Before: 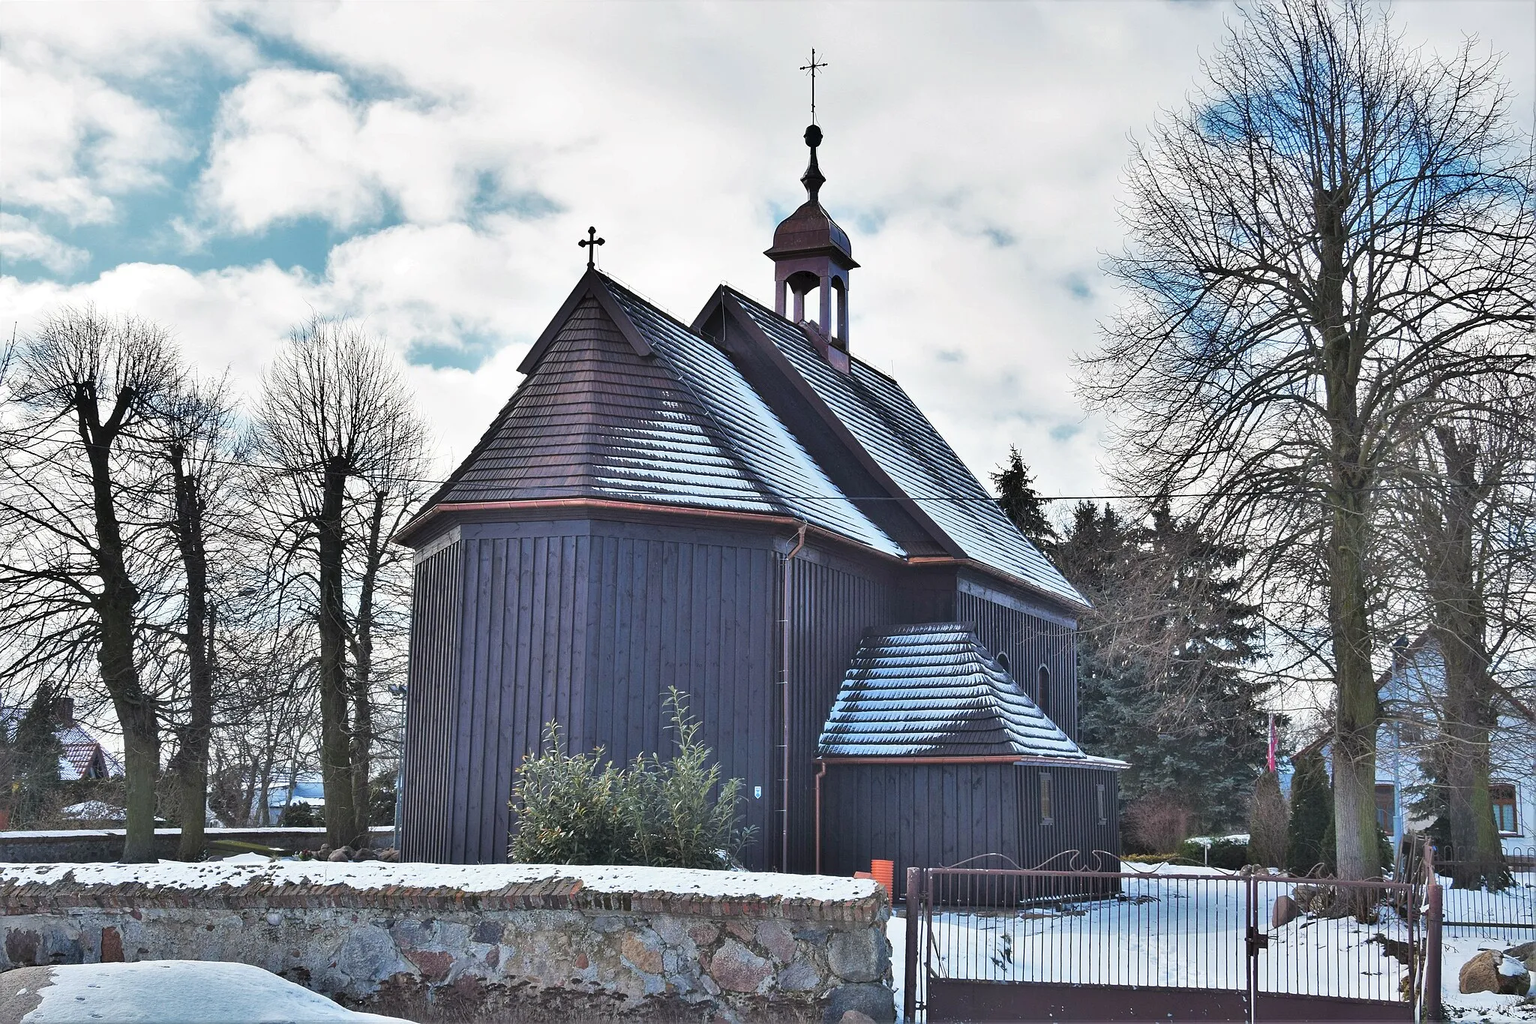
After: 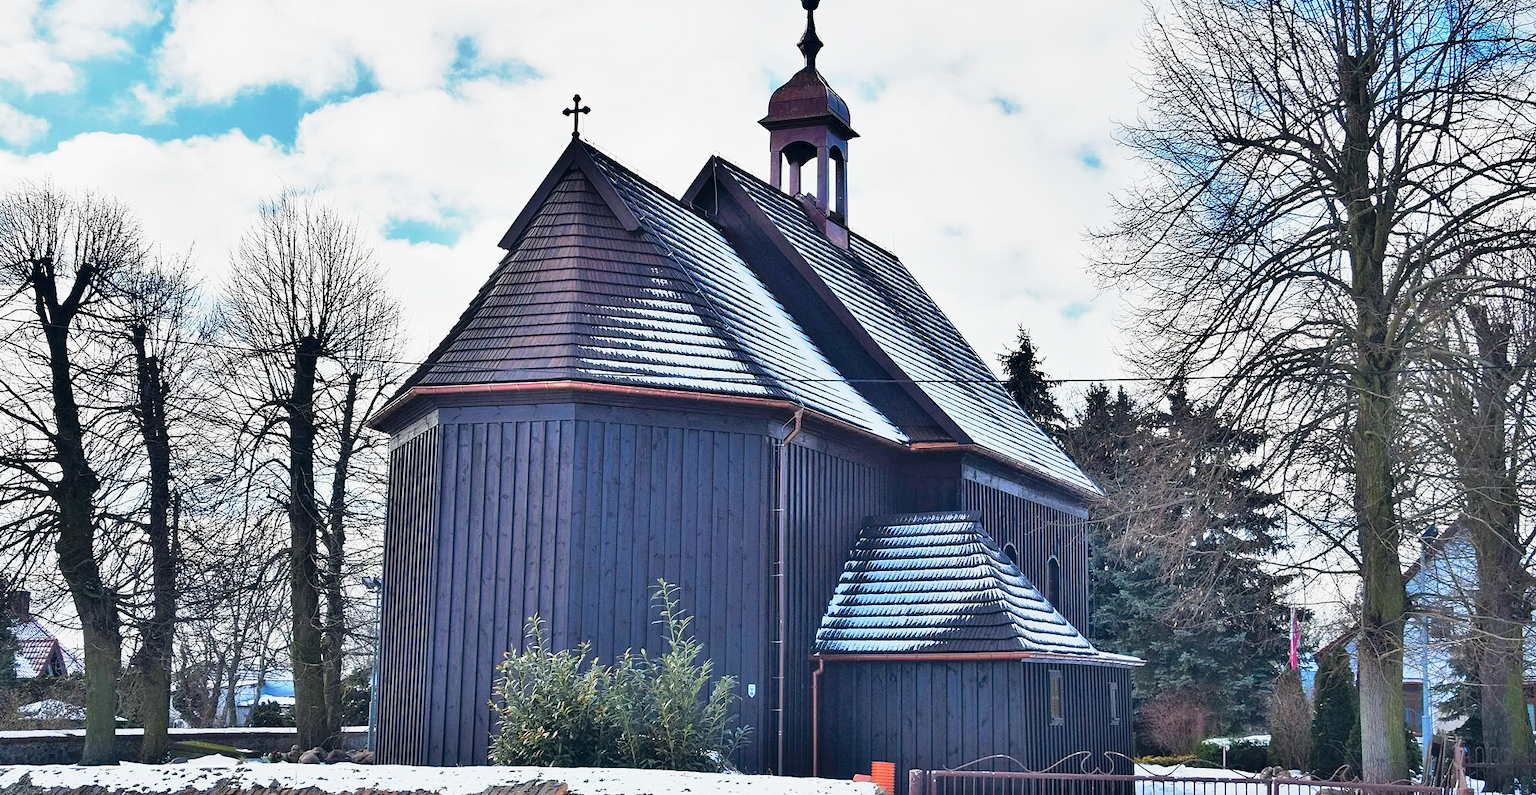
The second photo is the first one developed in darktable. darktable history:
color balance rgb: global offset › chroma 0.095%, global offset › hue 249.21°, perceptual saturation grading › global saturation 10.21%, global vibrance 20%
tone curve: curves: ch0 [(0, 0) (0.105, 0.068) (0.195, 0.162) (0.283, 0.283) (0.384, 0.404) (0.485, 0.531) (0.638, 0.681) (0.795, 0.879) (1, 0.977)]; ch1 [(0, 0) (0.161, 0.092) (0.35, 0.33) (0.379, 0.401) (0.456, 0.469) (0.504, 0.501) (0.512, 0.523) (0.58, 0.597) (0.635, 0.646) (1, 1)]; ch2 [(0, 0) (0.371, 0.362) (0.437, 0.437) (0.5, 0.5) (0.53, 0.523) (0.56, 0.58) (0.622, 0.606) (1, 1)], preserve colors none
crop and rotate: left 2.942%, top 13.47%, right 2.187%, bottom 12.801%
